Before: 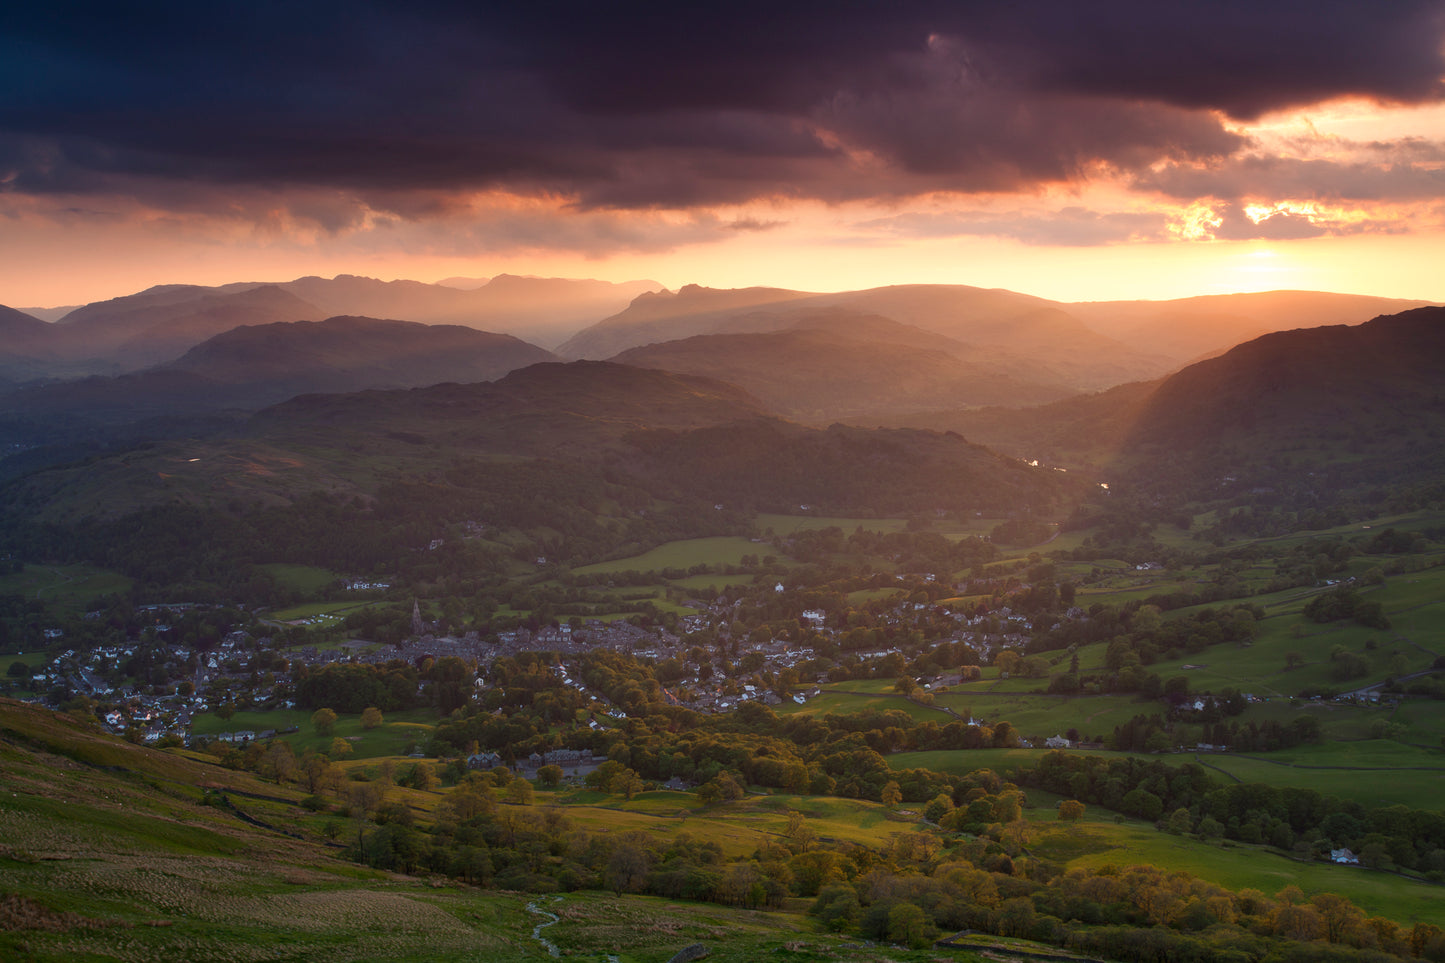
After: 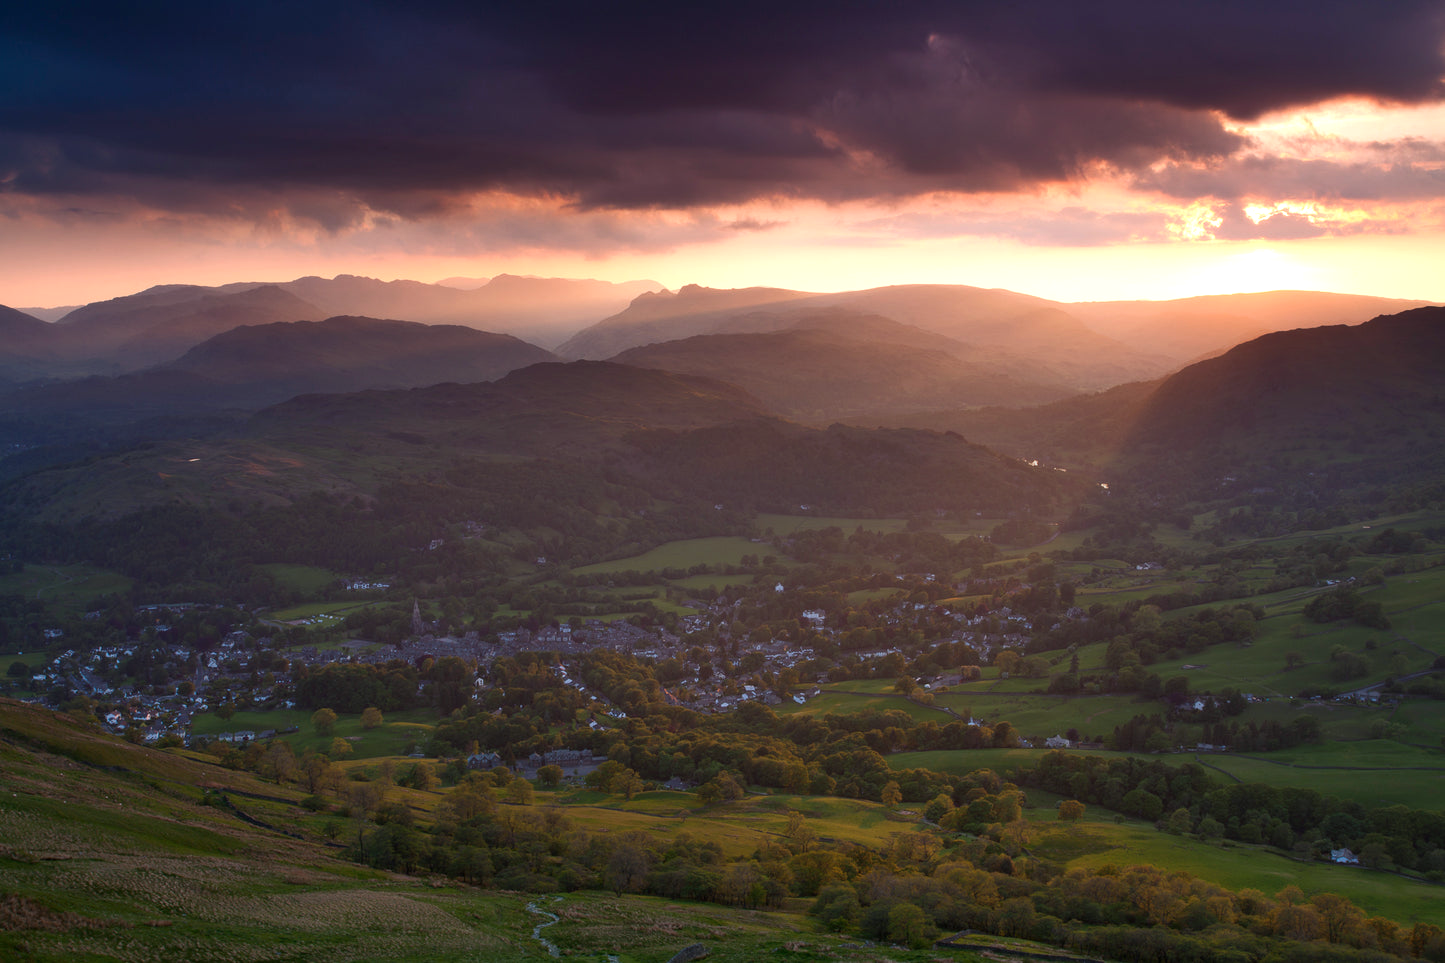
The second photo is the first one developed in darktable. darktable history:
tone equalizer: -8 EV -0.001 EV, -7 EV 0.002 EV, -6 EV -0.005 EV, -5 EV -0.01 EV, -4 EV -0.058 EV, -3 EV -0.22 EV, -2 EV -0.276 EV, -1 EV 0.097 EV, +0 EV 0.277 EV
color calibration: illuminant as shot in camera, x 0.358, y 0.373, temperature 4628.91 K
